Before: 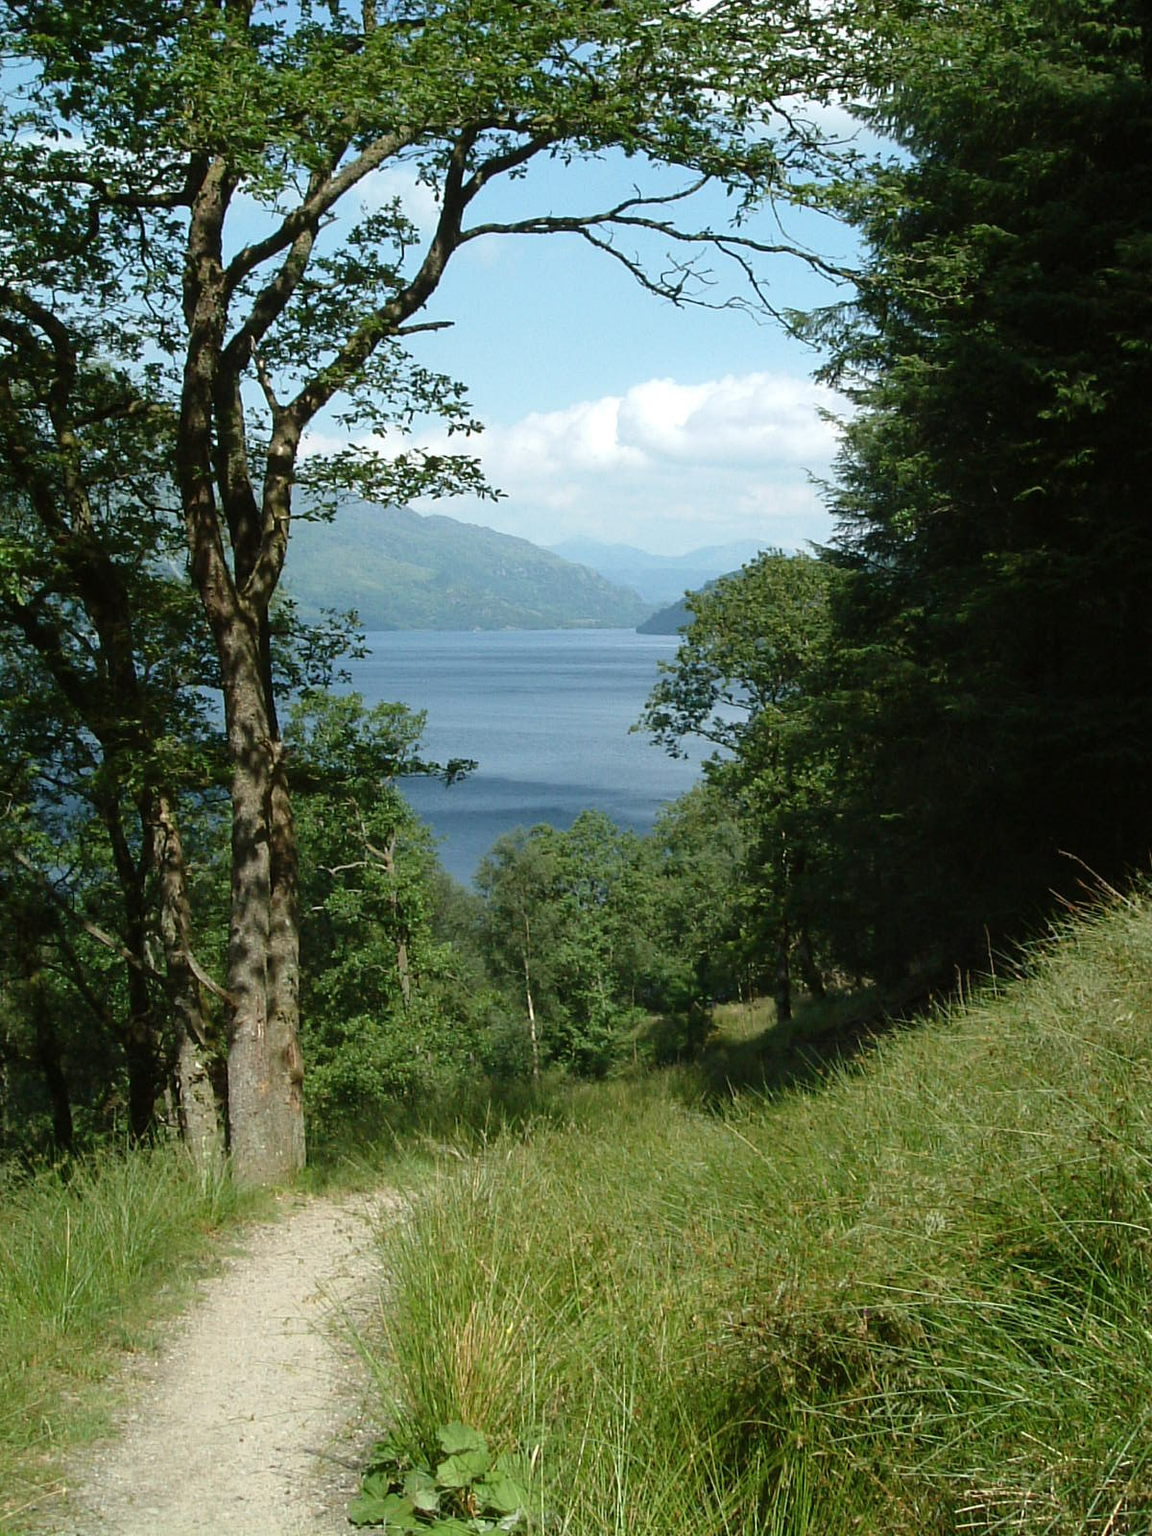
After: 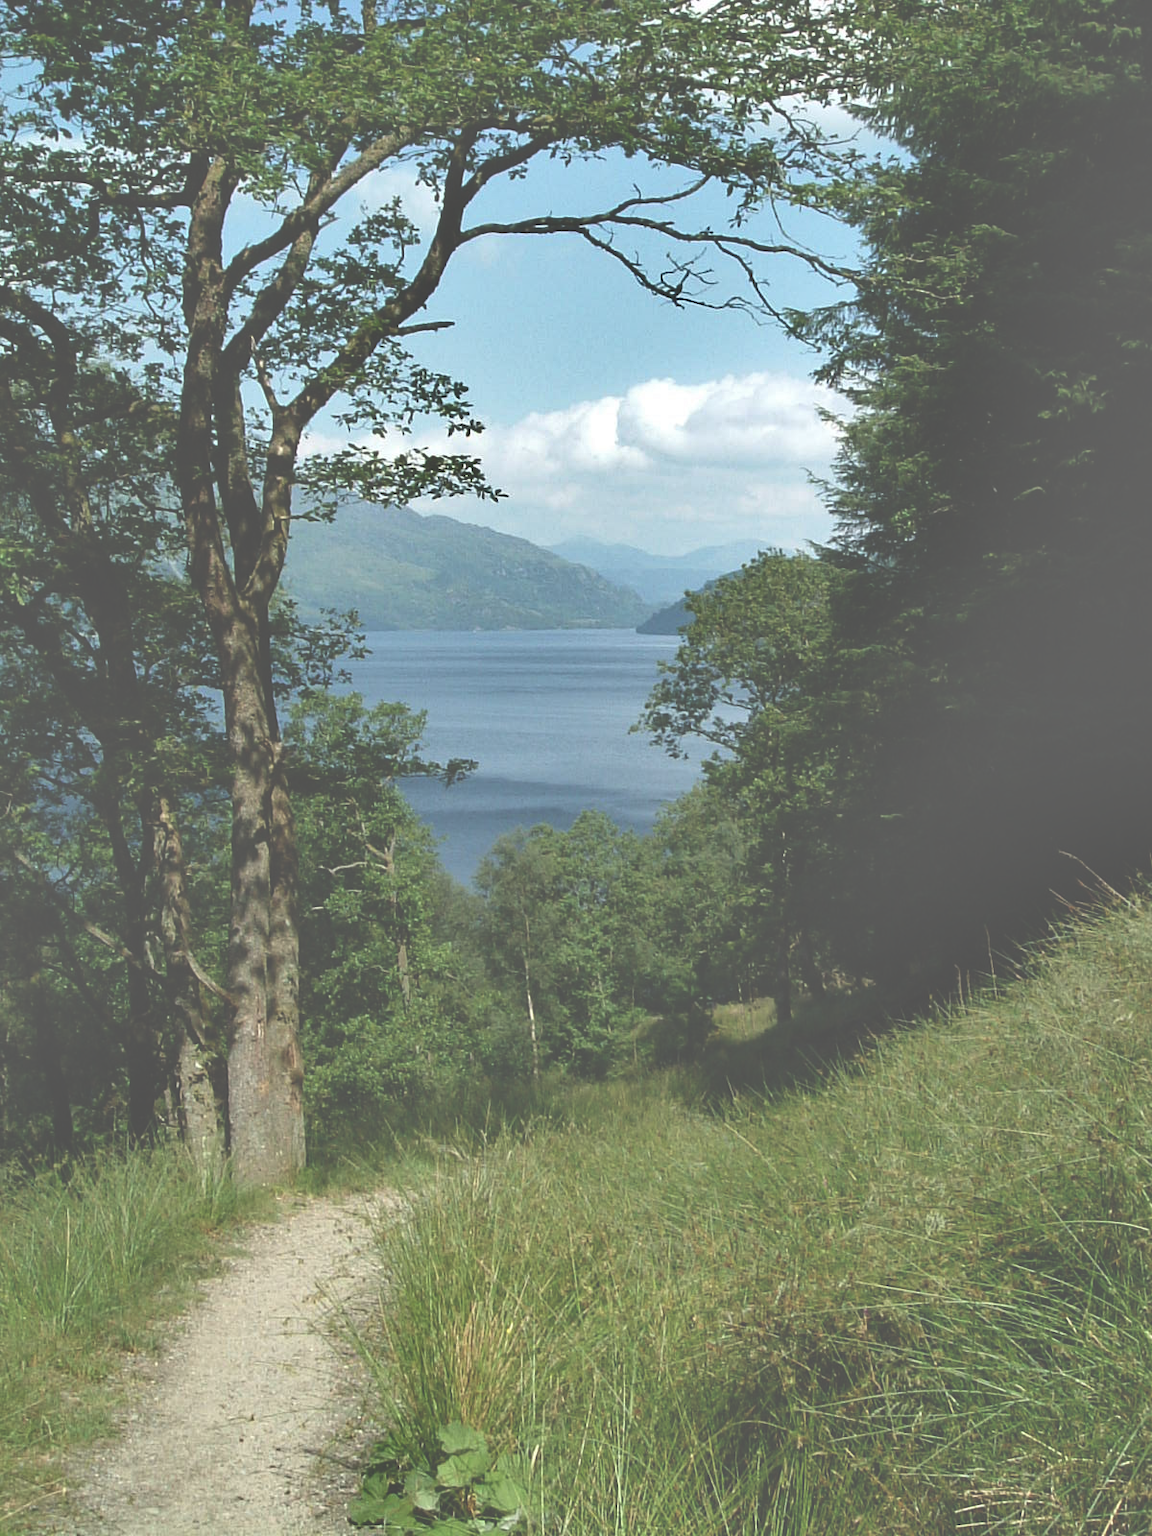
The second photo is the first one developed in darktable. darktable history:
shadows and highlights: shadows 75.56, highlights -60.64, shadows color adjustment 97.67%, soften with gaussian
exposure: black level correction -0.086, compensate highlight preservation false
